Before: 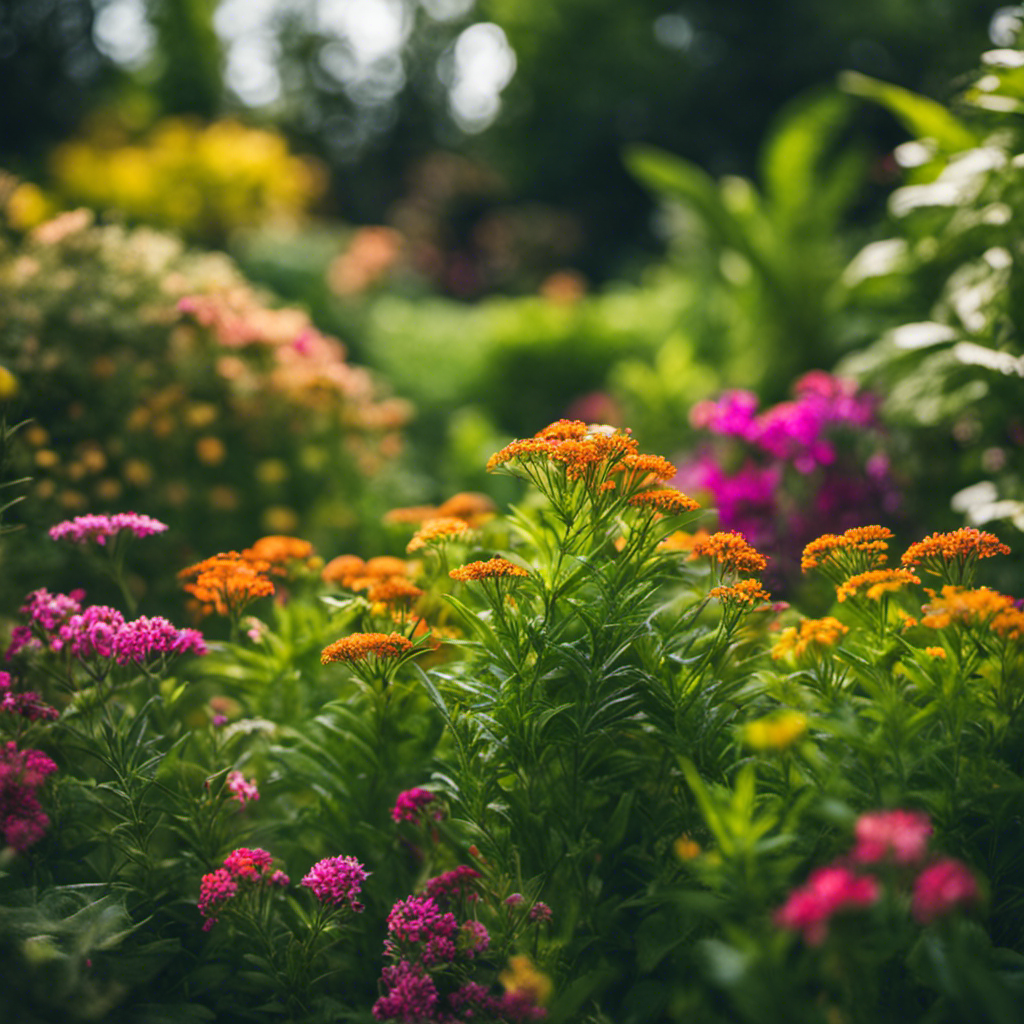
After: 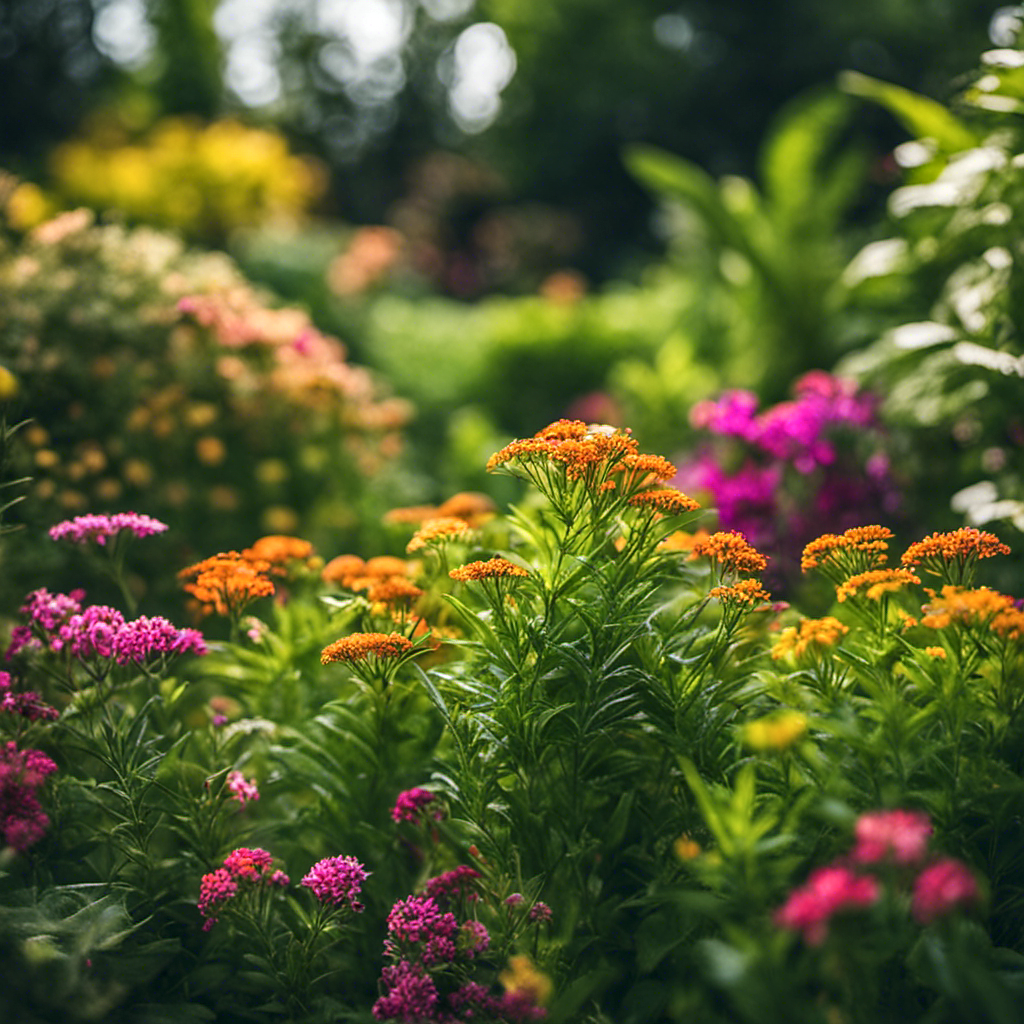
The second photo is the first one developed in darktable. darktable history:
sharpen: radius 1.881, amount 0.399, threshold 1.357
local contrast: on, module defaults
